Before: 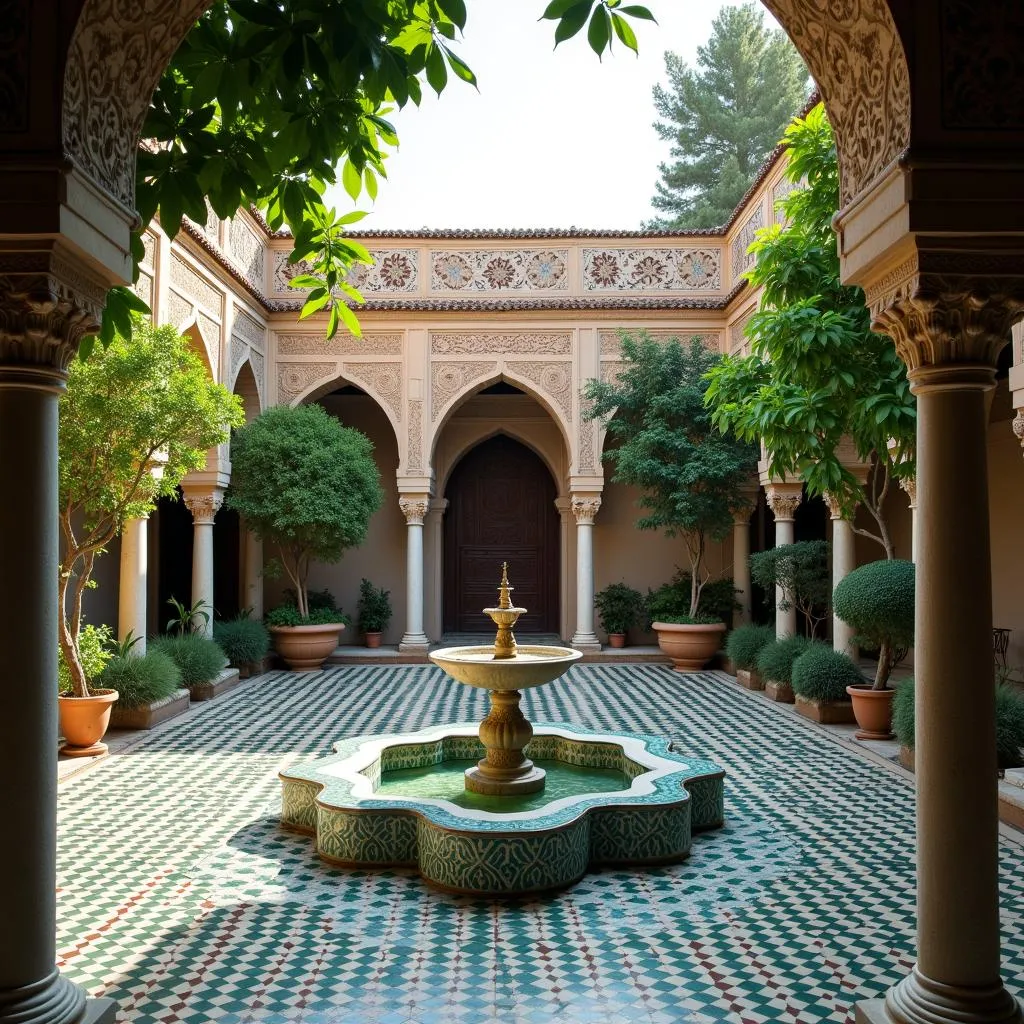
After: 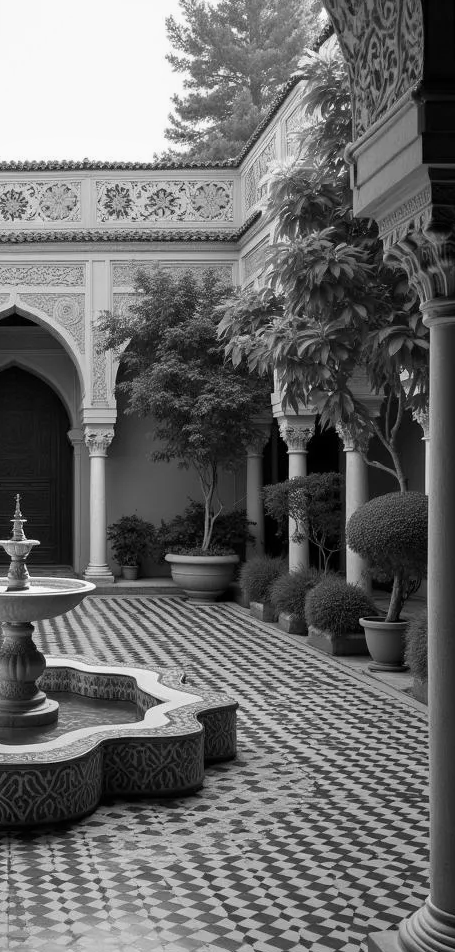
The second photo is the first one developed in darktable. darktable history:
color balance rgb: perceptual saturation grading › global saturation 35%, perceptual saturation grading › highlights -25%, perceptual saturation grading › shadows 25%, global vibrance 10%
crop: left 47.628%, top 6.643%, right 7.874%
monochrome: a 32, b 64, size 2.3
